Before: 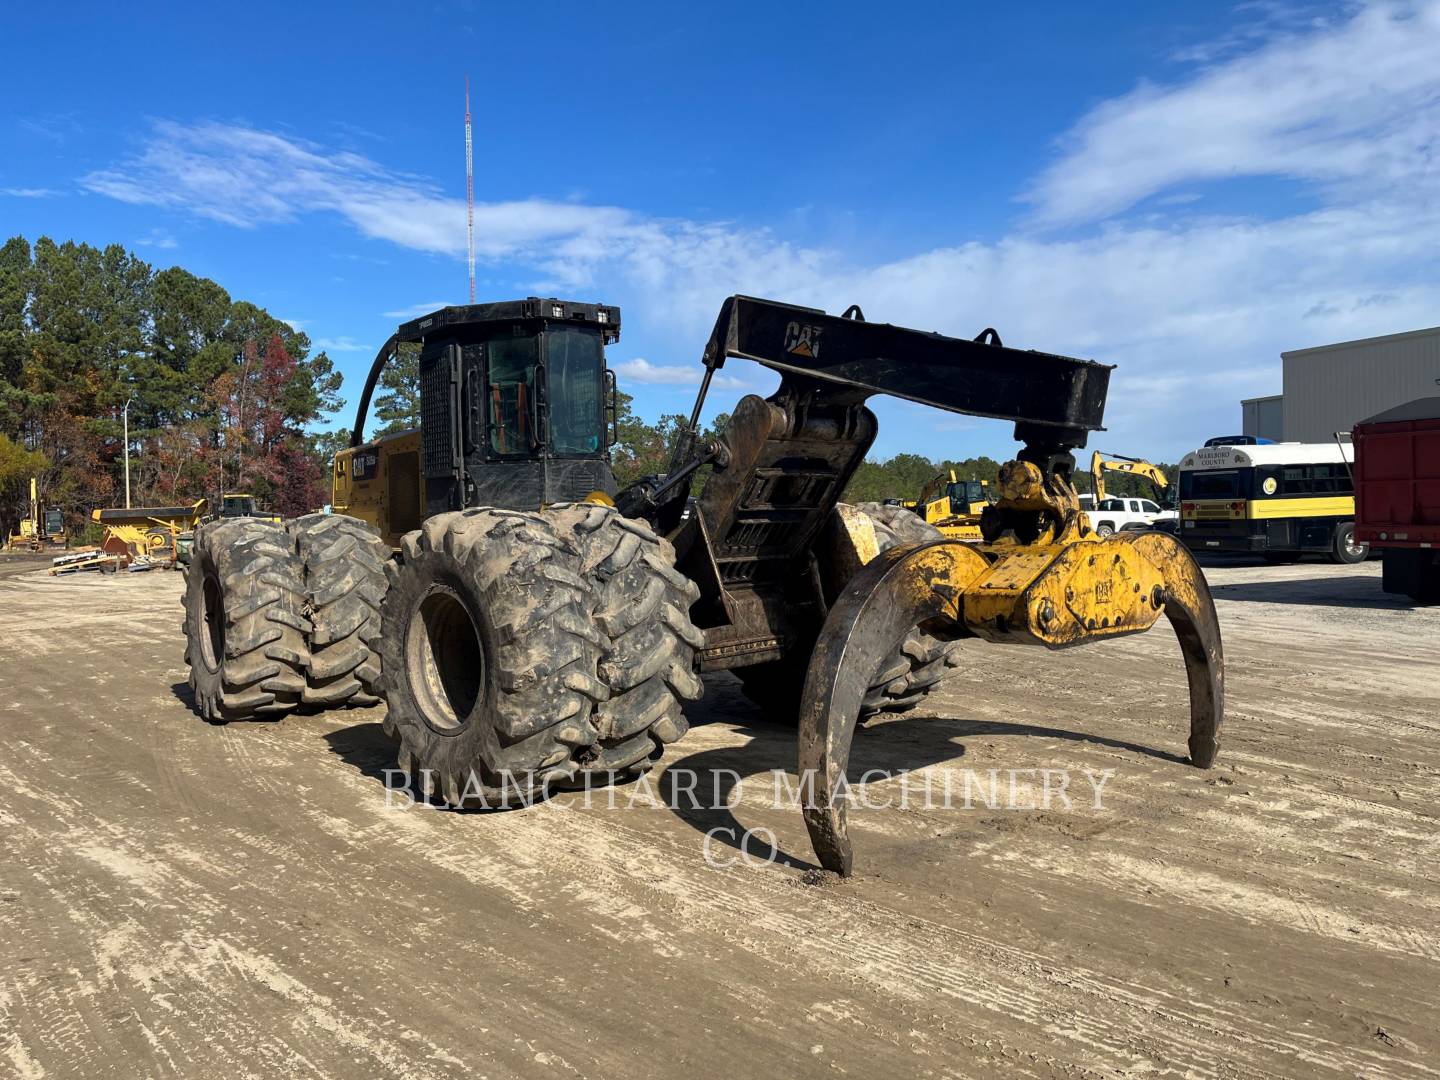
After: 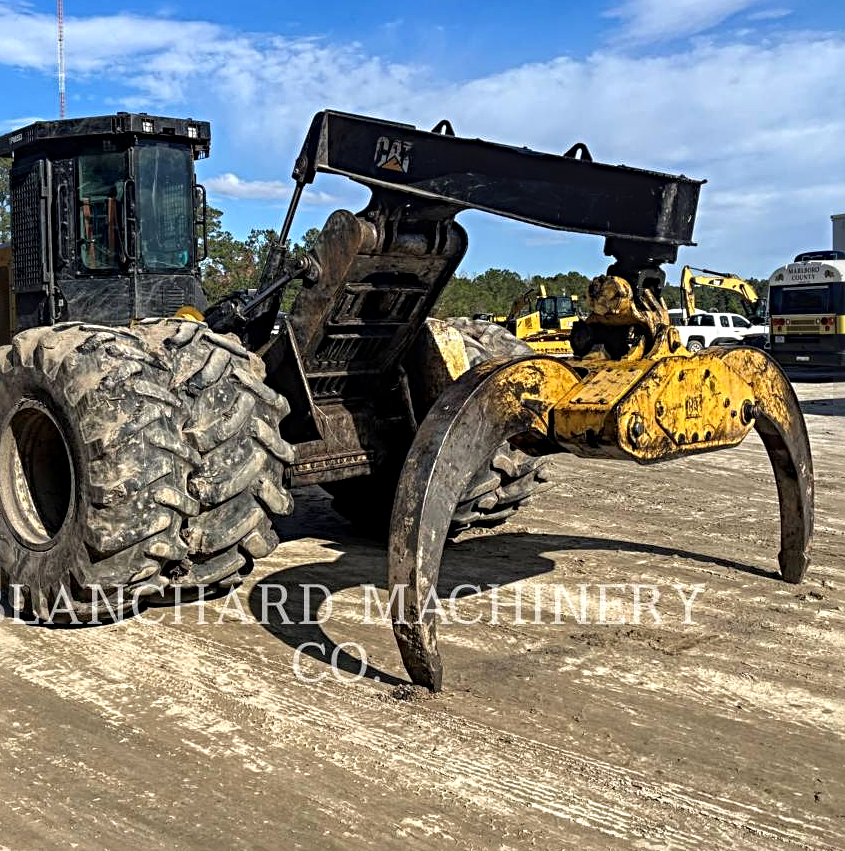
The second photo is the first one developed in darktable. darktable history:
sharpen: radius 4.851
exposure: exposure 0.152 EV, compensate exposure bias true, compensate highlight preservation false
crop and rotate: left 28.531%, top 17.232%, right 12.721%, bottom 3.964%
local contrast: on, module defaults
